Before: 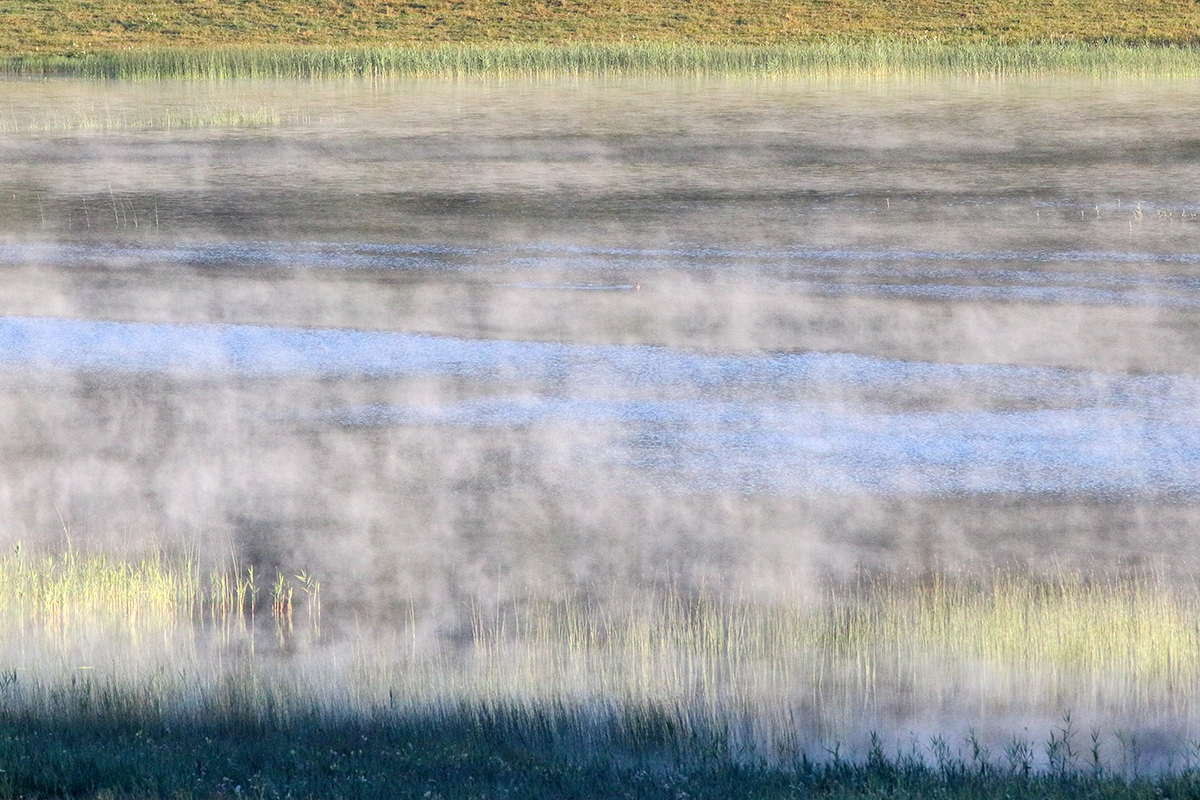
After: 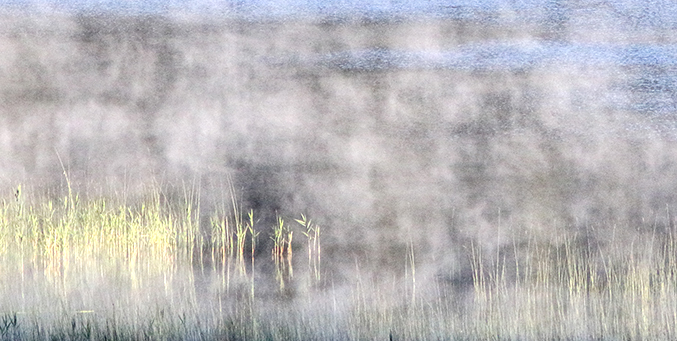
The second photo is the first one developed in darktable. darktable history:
local contrast: detail 135%, midtone range 0.747
crop: top 44.57%, right 43.514%, bottom 12.705%
